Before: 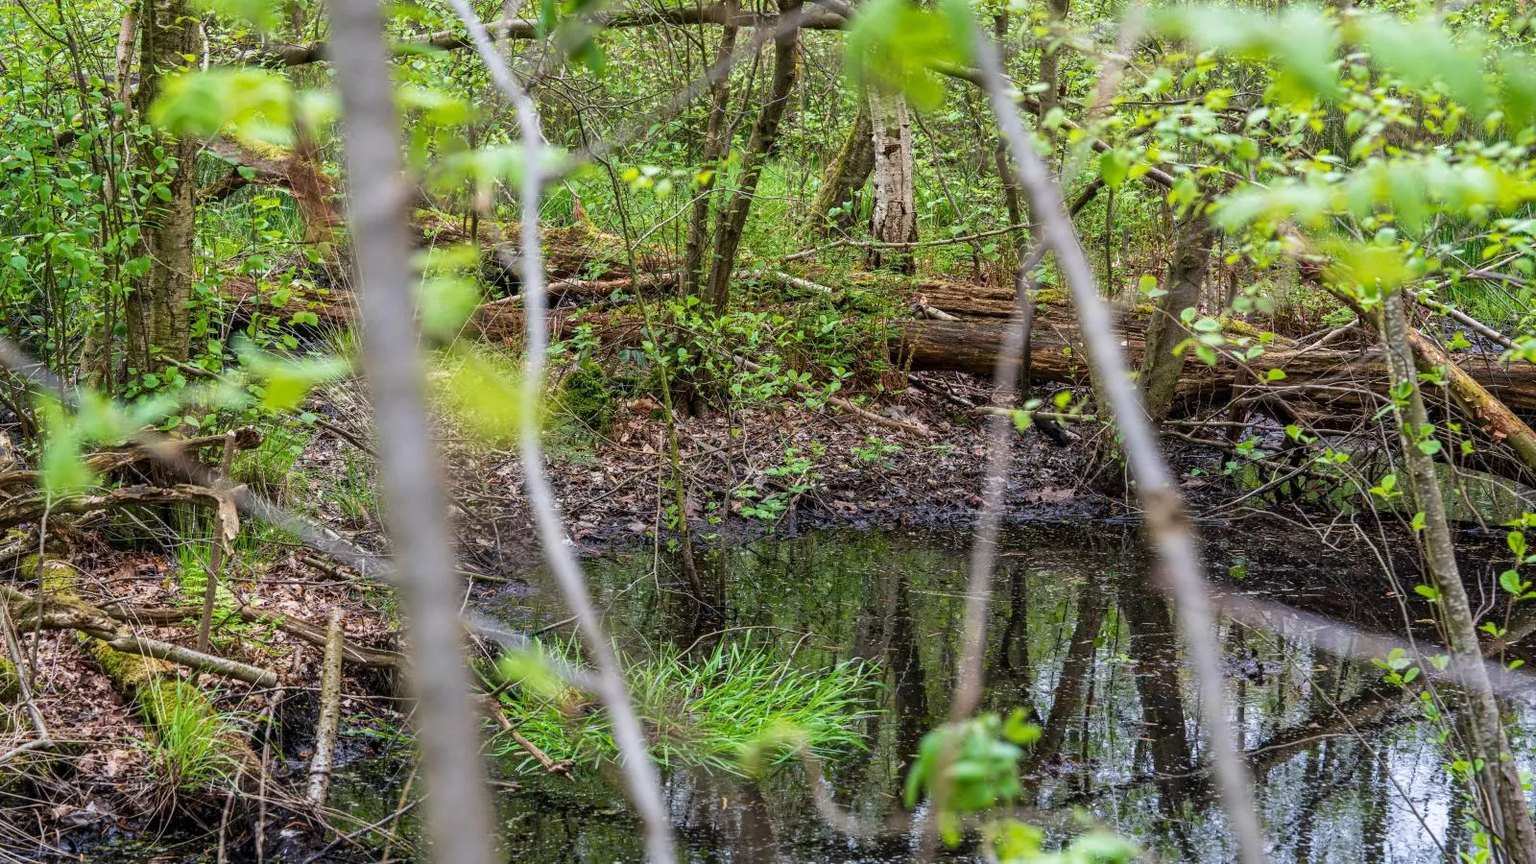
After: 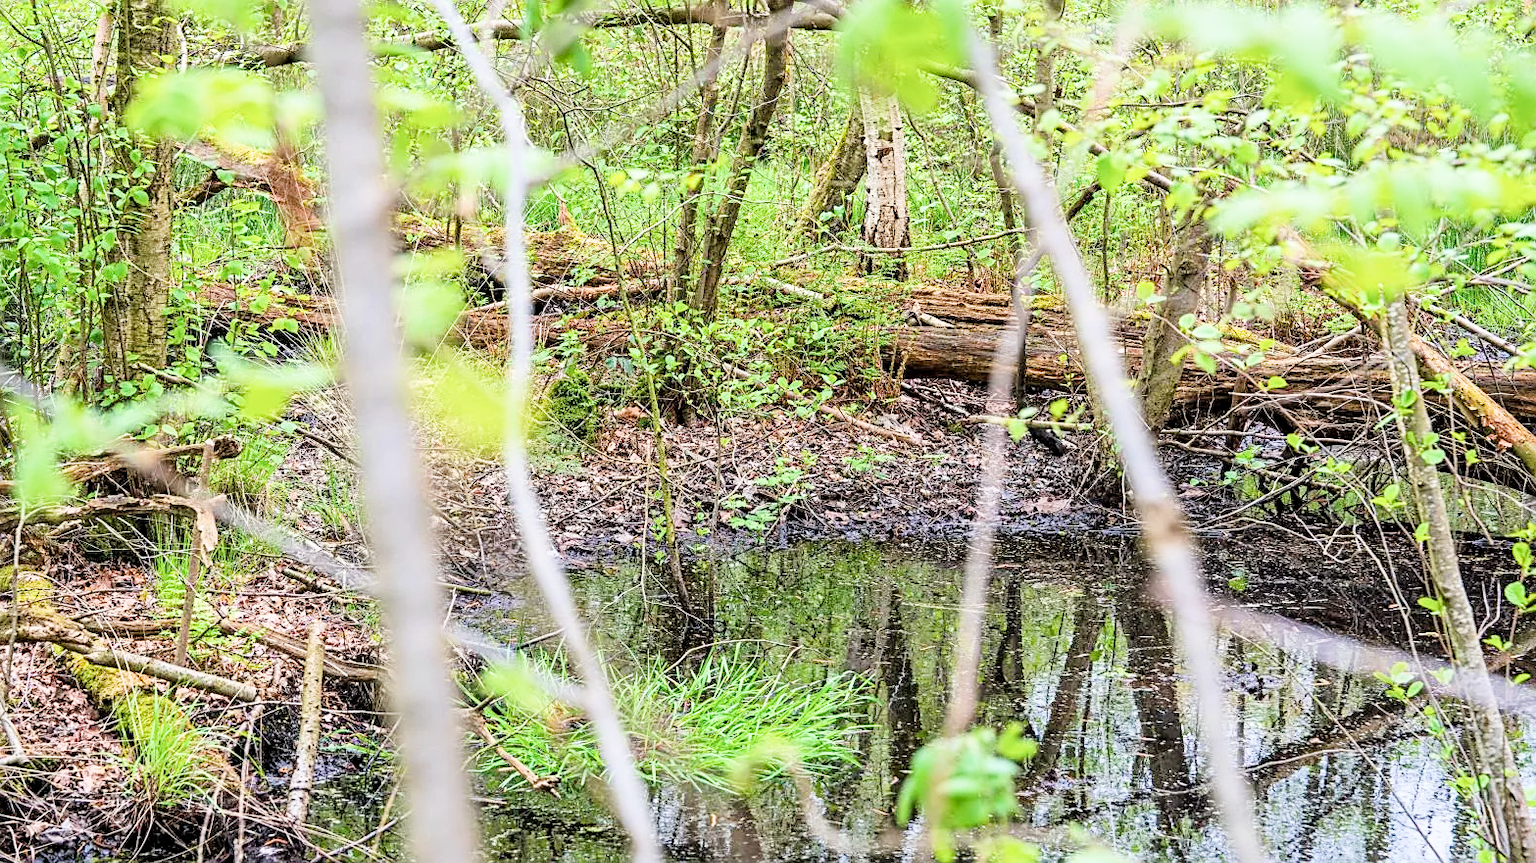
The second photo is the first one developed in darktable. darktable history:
crop: left 1.743%, right 0.268%, bottom 2.011%
filmic rgb: black relative exposure -7.65 EV, white relative exposure 4.56 EV, hardness 3.61
sharpen: on, module defaults
exposure: black level correction 0.001, exposure 1.822 EV, compensate exposure bias true, compensate highlight preservation false
